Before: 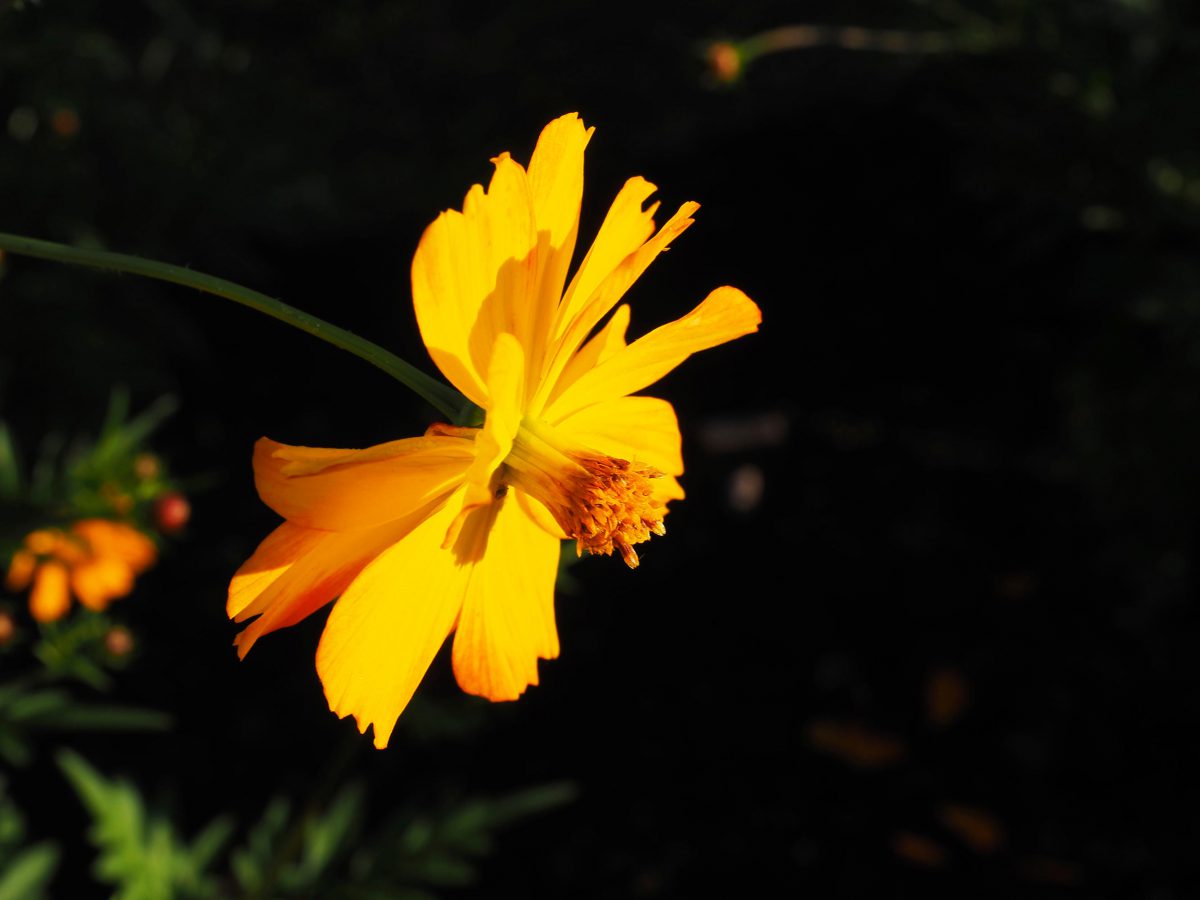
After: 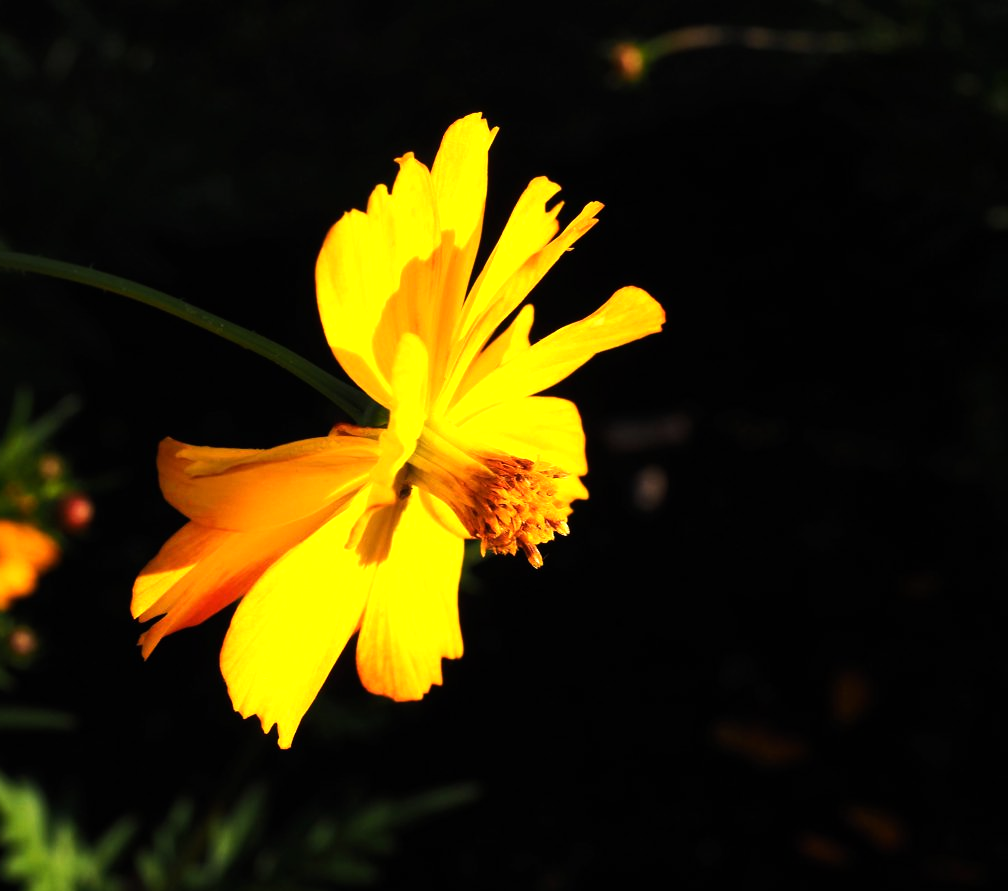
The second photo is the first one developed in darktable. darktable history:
crop: left 8.026%, right 7.374%
tone equalizer: -8 EV -0.75 EV, -7 EV -0.7 EV, -6 EV -0.6 EV, -5 EV -0.4 EV, -3 EV 0.4 EV, -2 EV 0.6 EV, -1 EV 0.7 EV, +0 EV 0.75 EV, edges refinement/feathering 500, mask exposure compensation -1.57 EV, preserve details no
